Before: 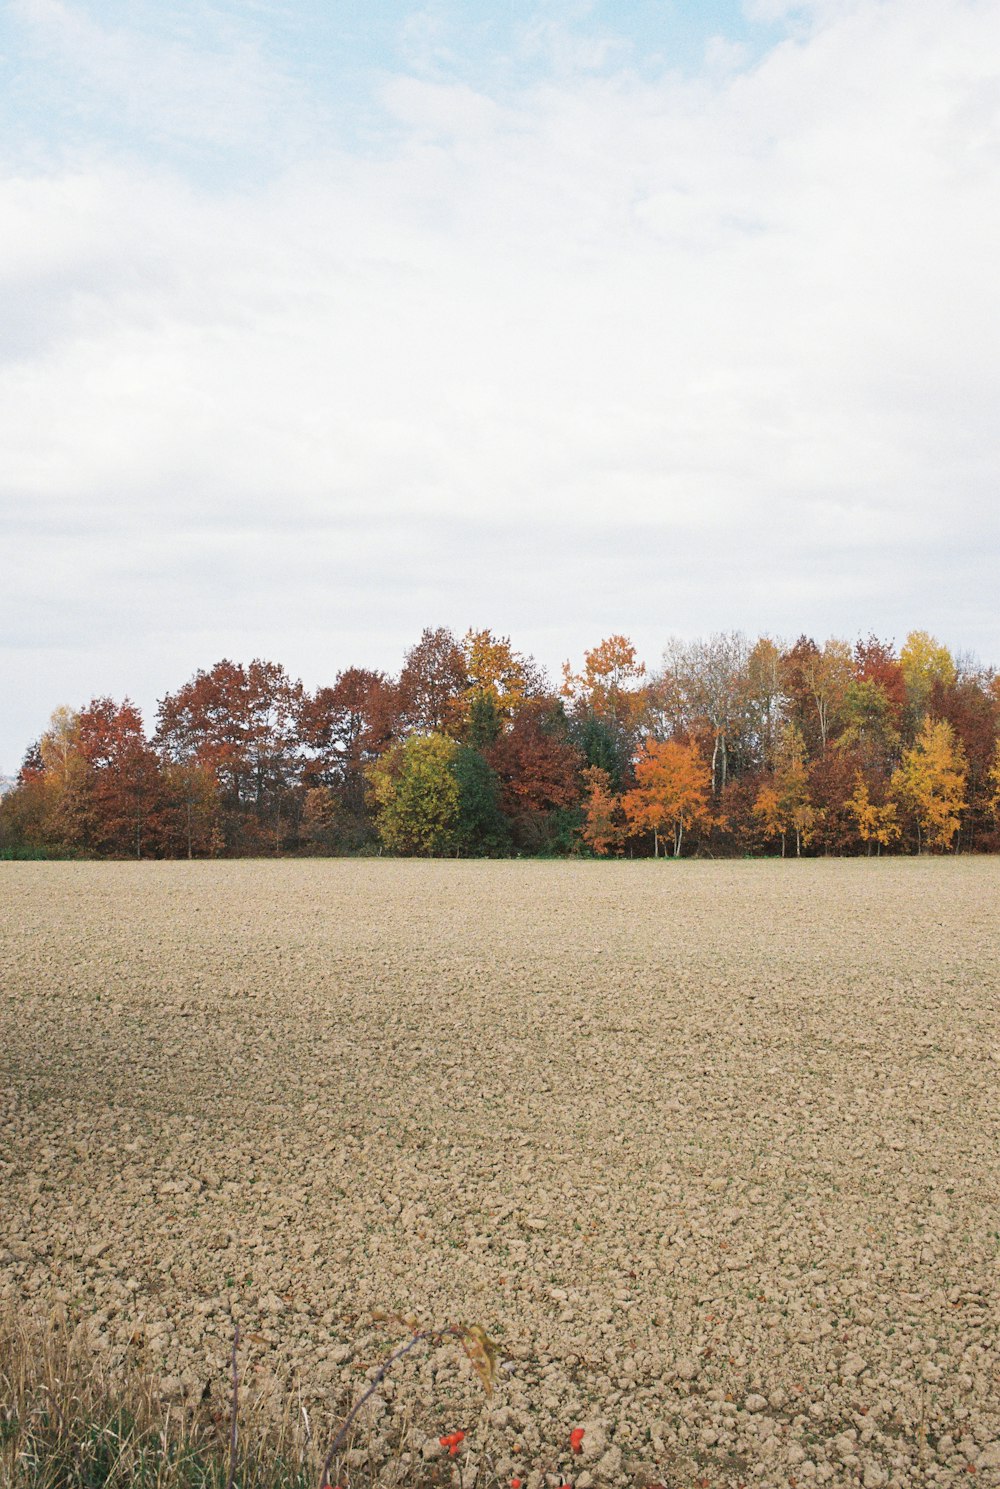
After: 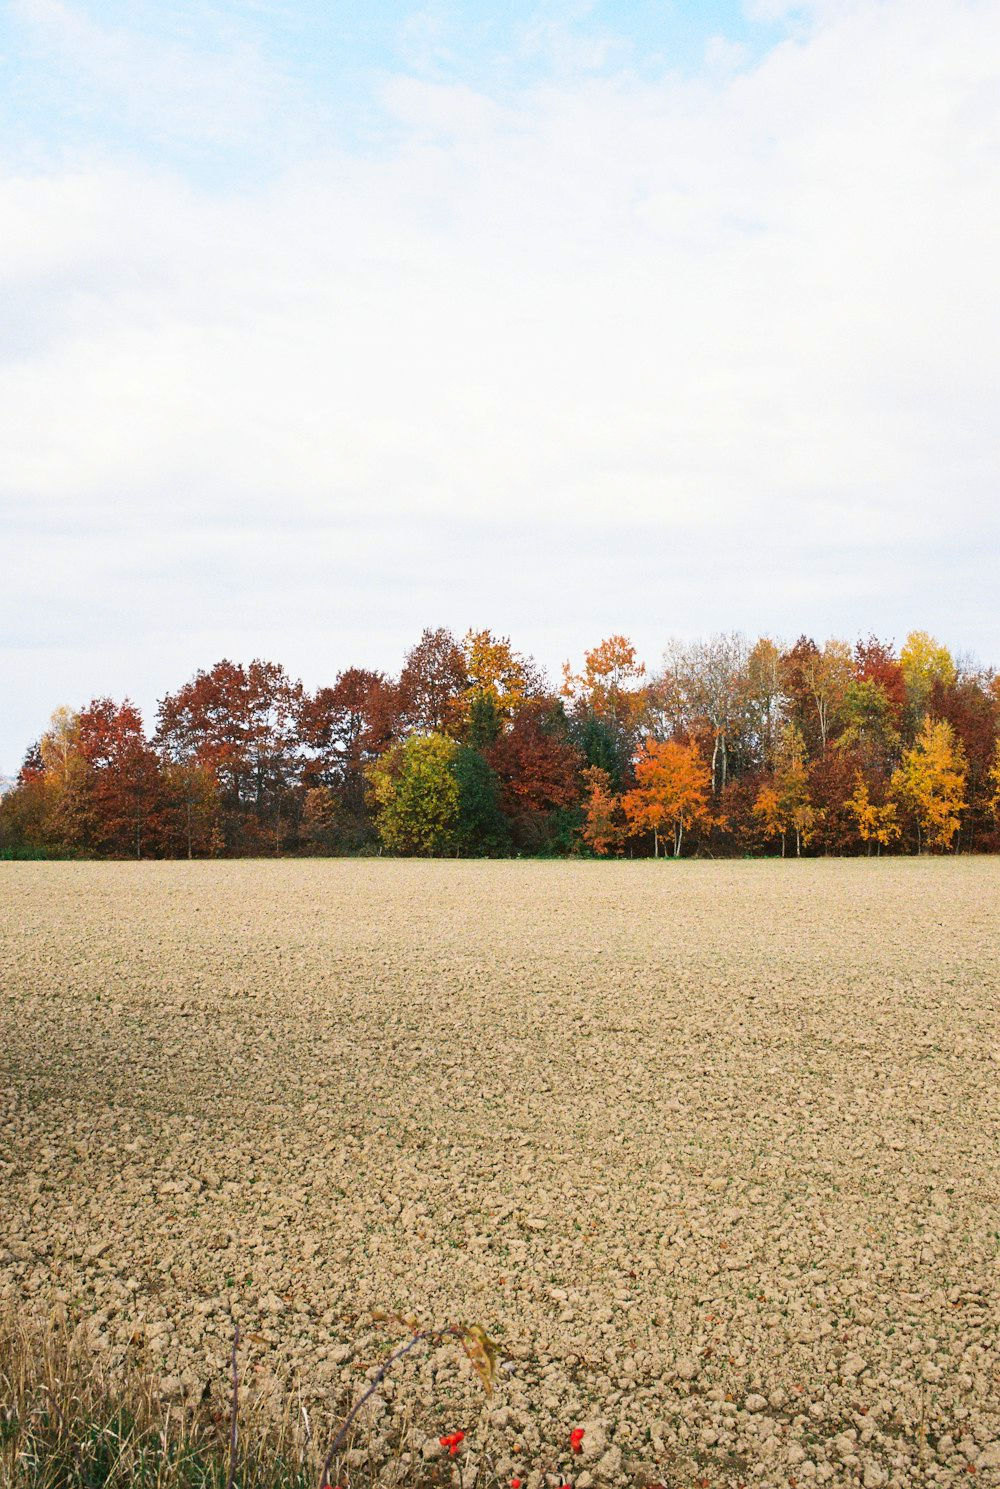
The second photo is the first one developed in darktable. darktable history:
contrast brightness saturation: contrast 0.183, saturation 0.301
